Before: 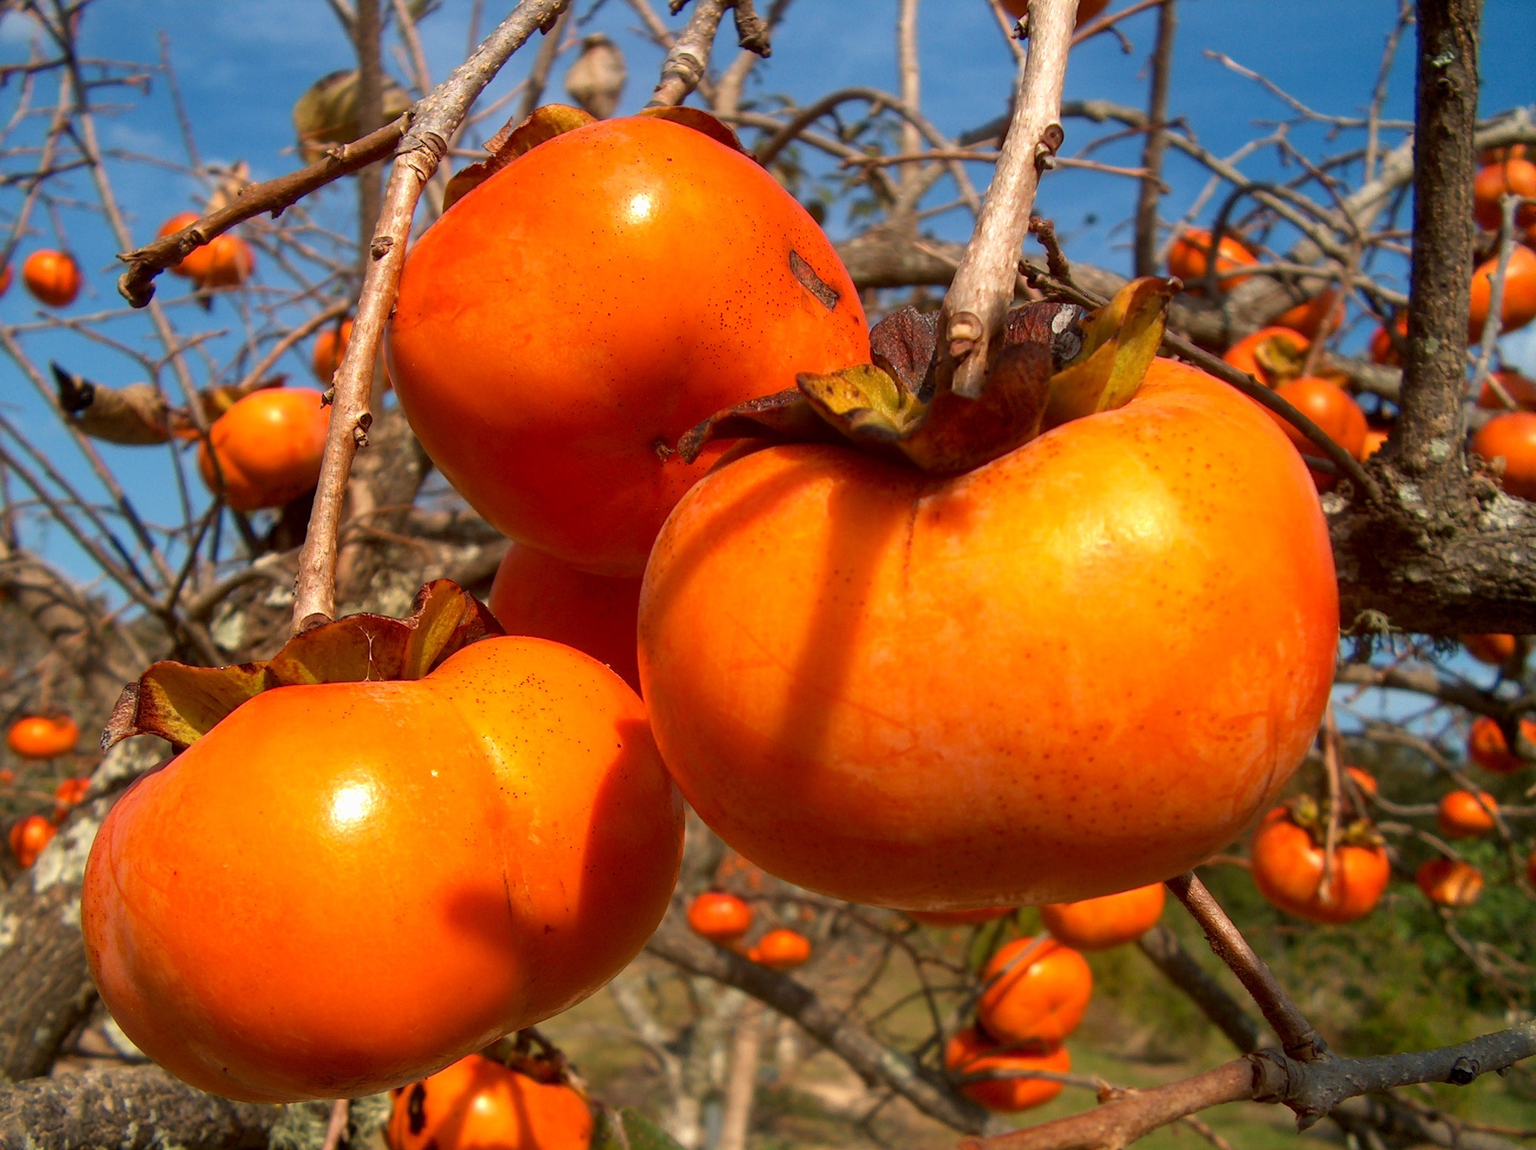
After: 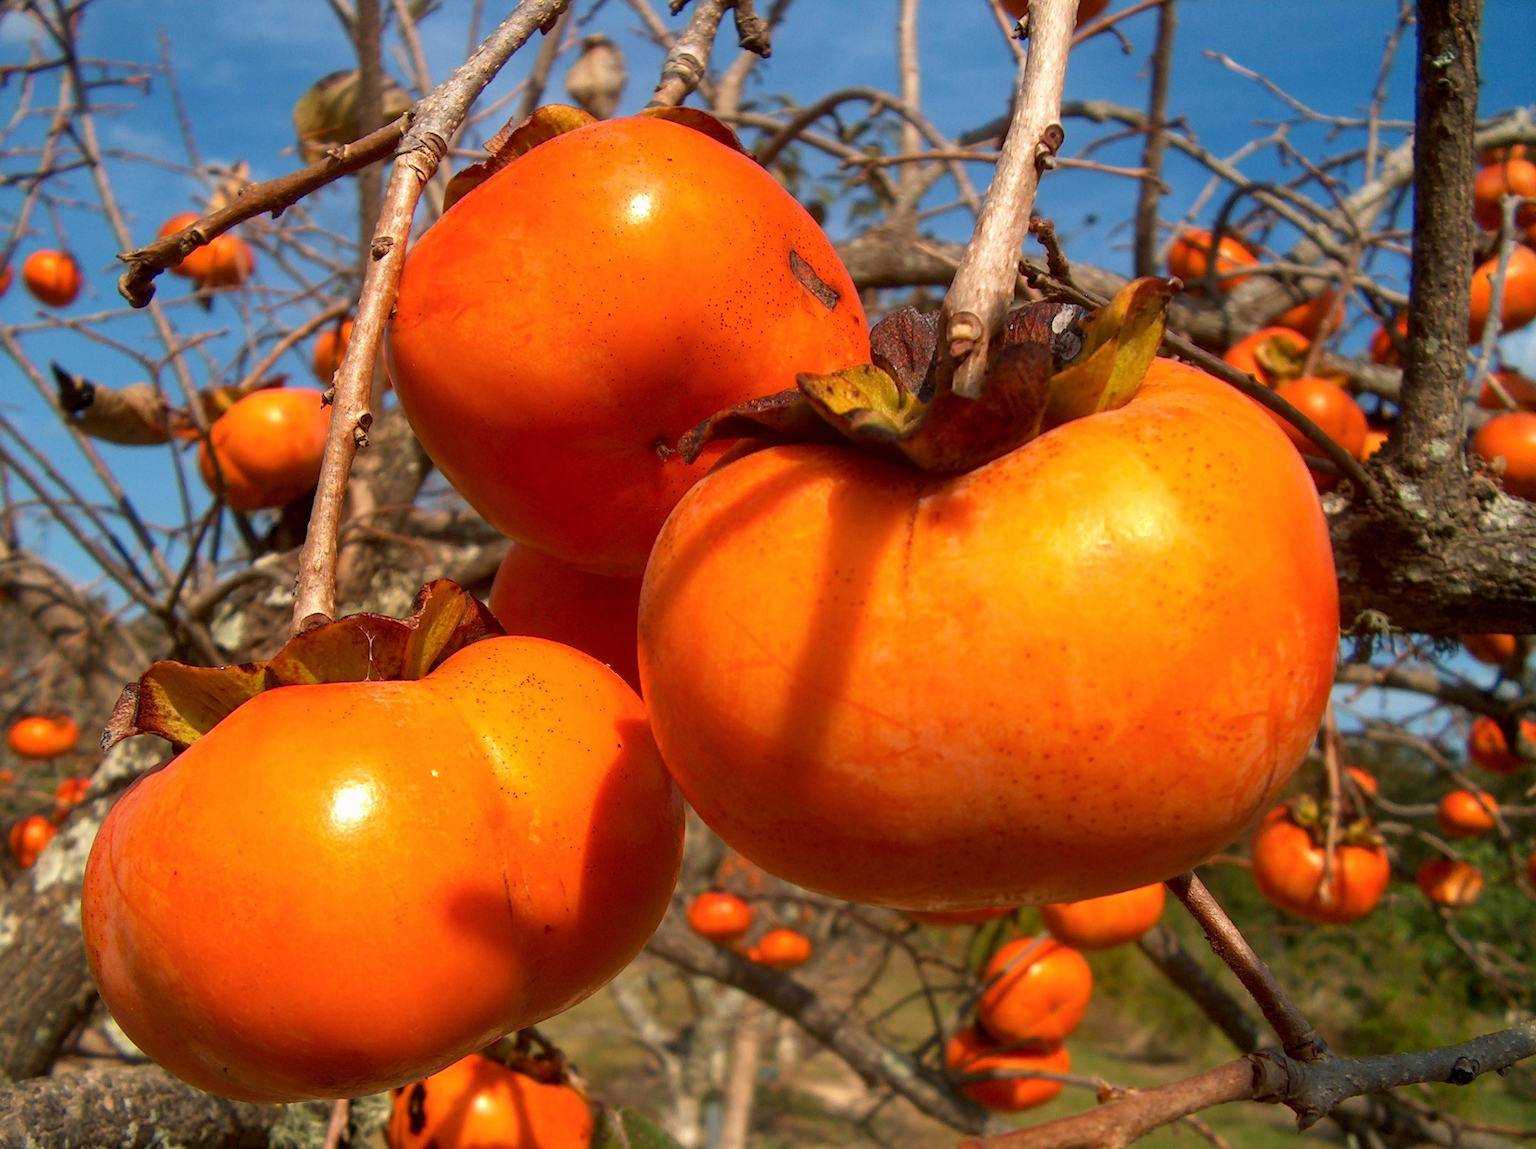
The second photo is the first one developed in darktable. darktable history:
color calibration: illuminant same as pipeline (D50), adaptation XYZ, x 0.345, y 0.357, temperature 5016.49 K
